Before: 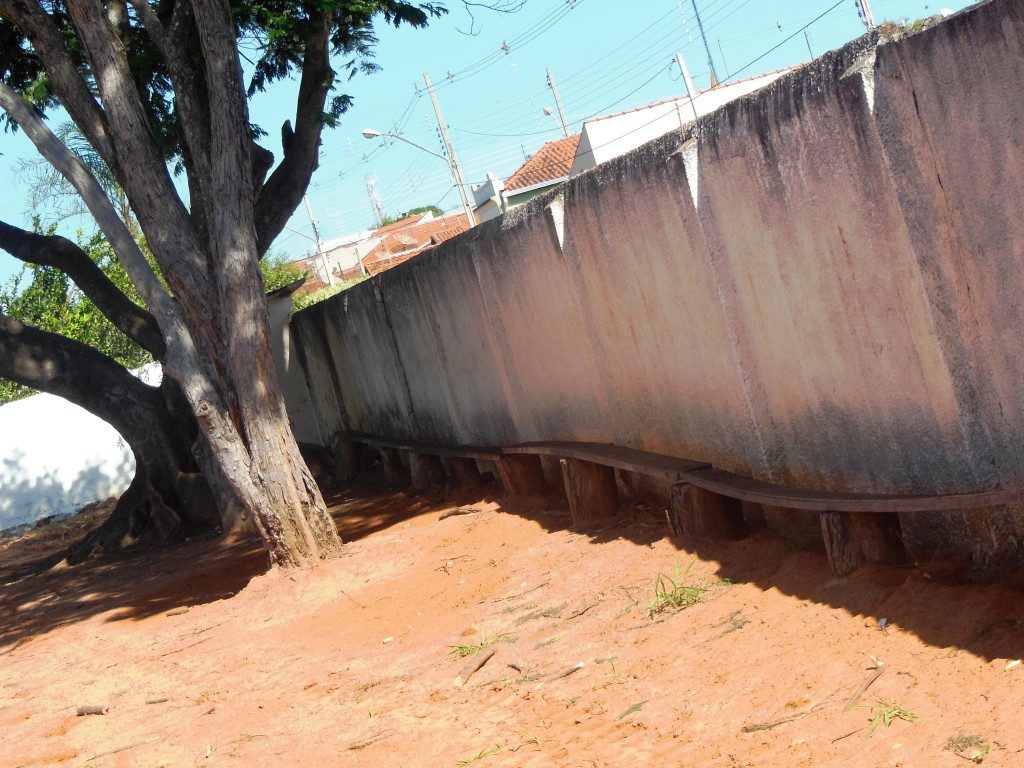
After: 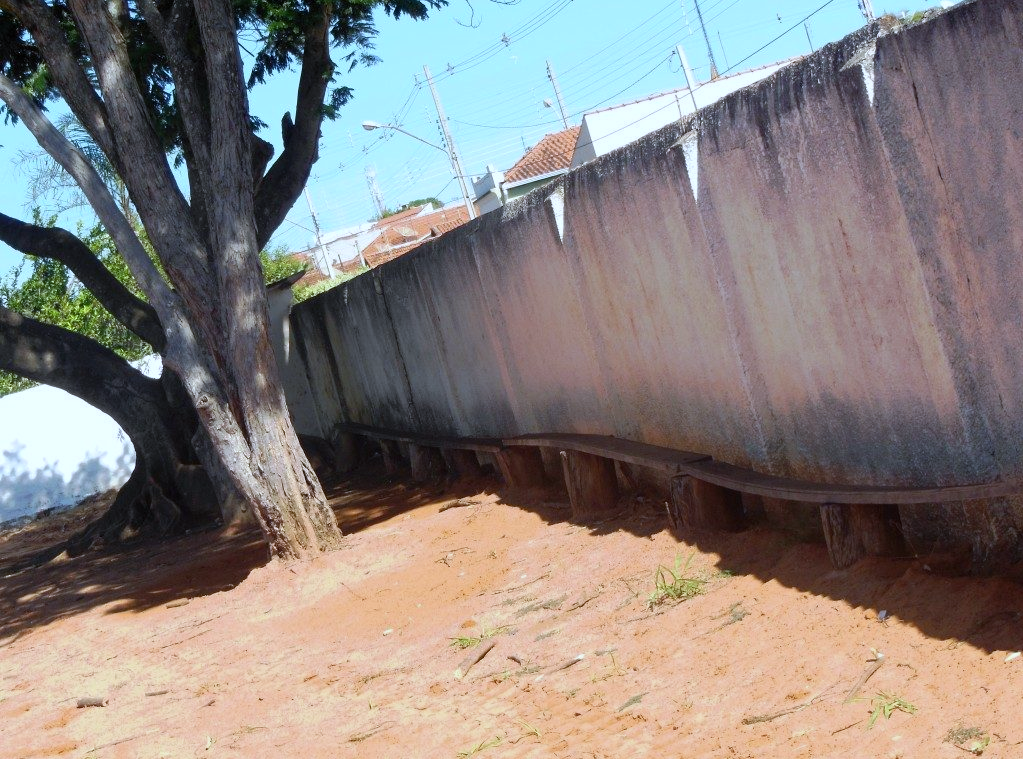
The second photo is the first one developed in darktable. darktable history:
white balance: red 0.931, blue 1.11
crop: top 1.049%, right 0.001%
